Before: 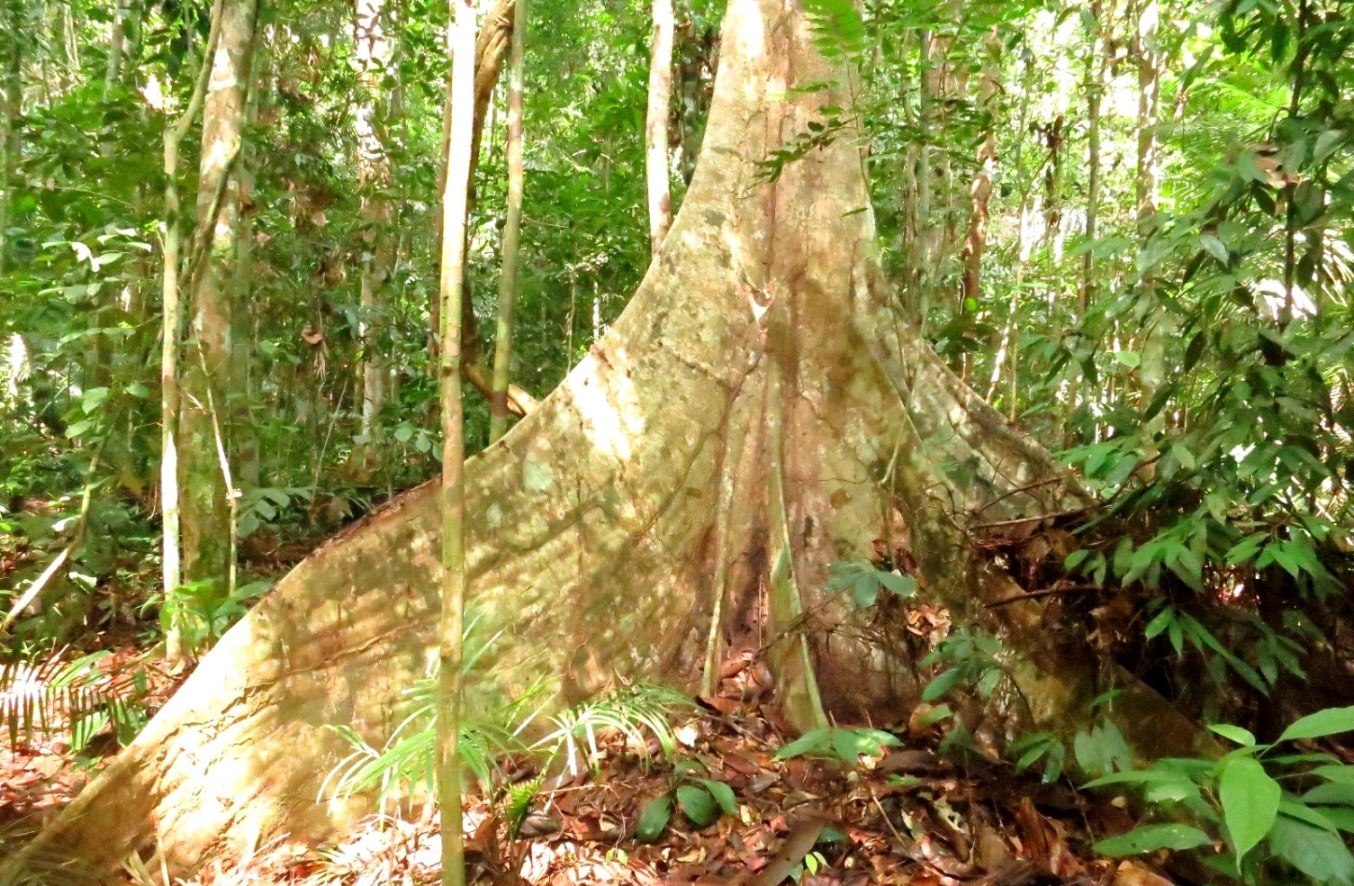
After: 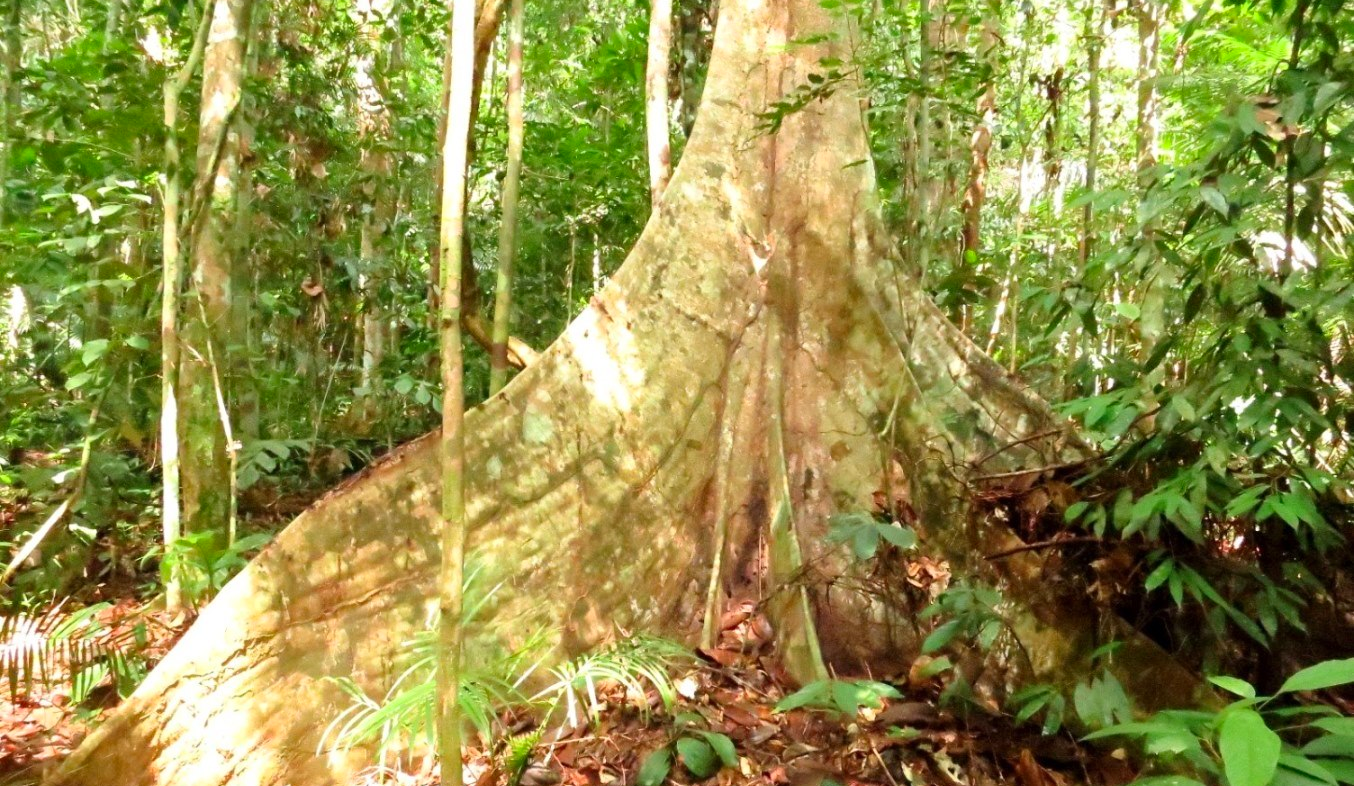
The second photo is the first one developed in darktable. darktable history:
crop and rotate: top 5.465%, bottom 5.709%
contrast brightness saturation: contrast 0.098, brightness 0.035, saturation 0.093
